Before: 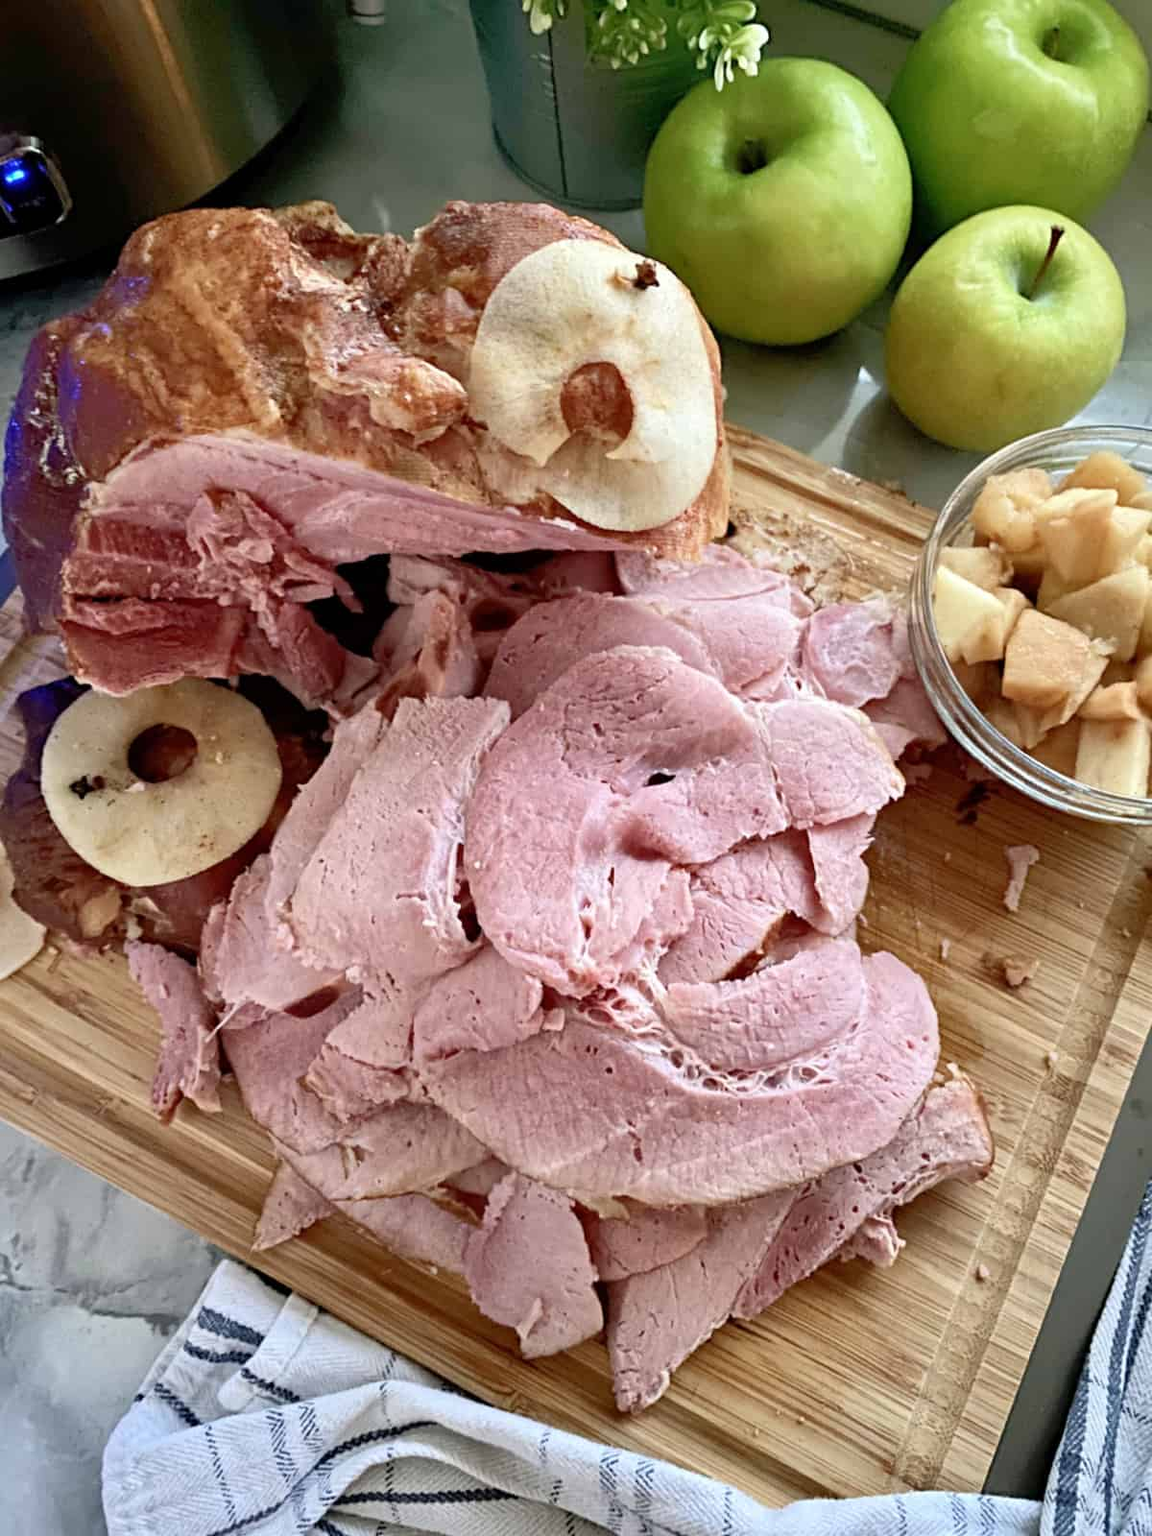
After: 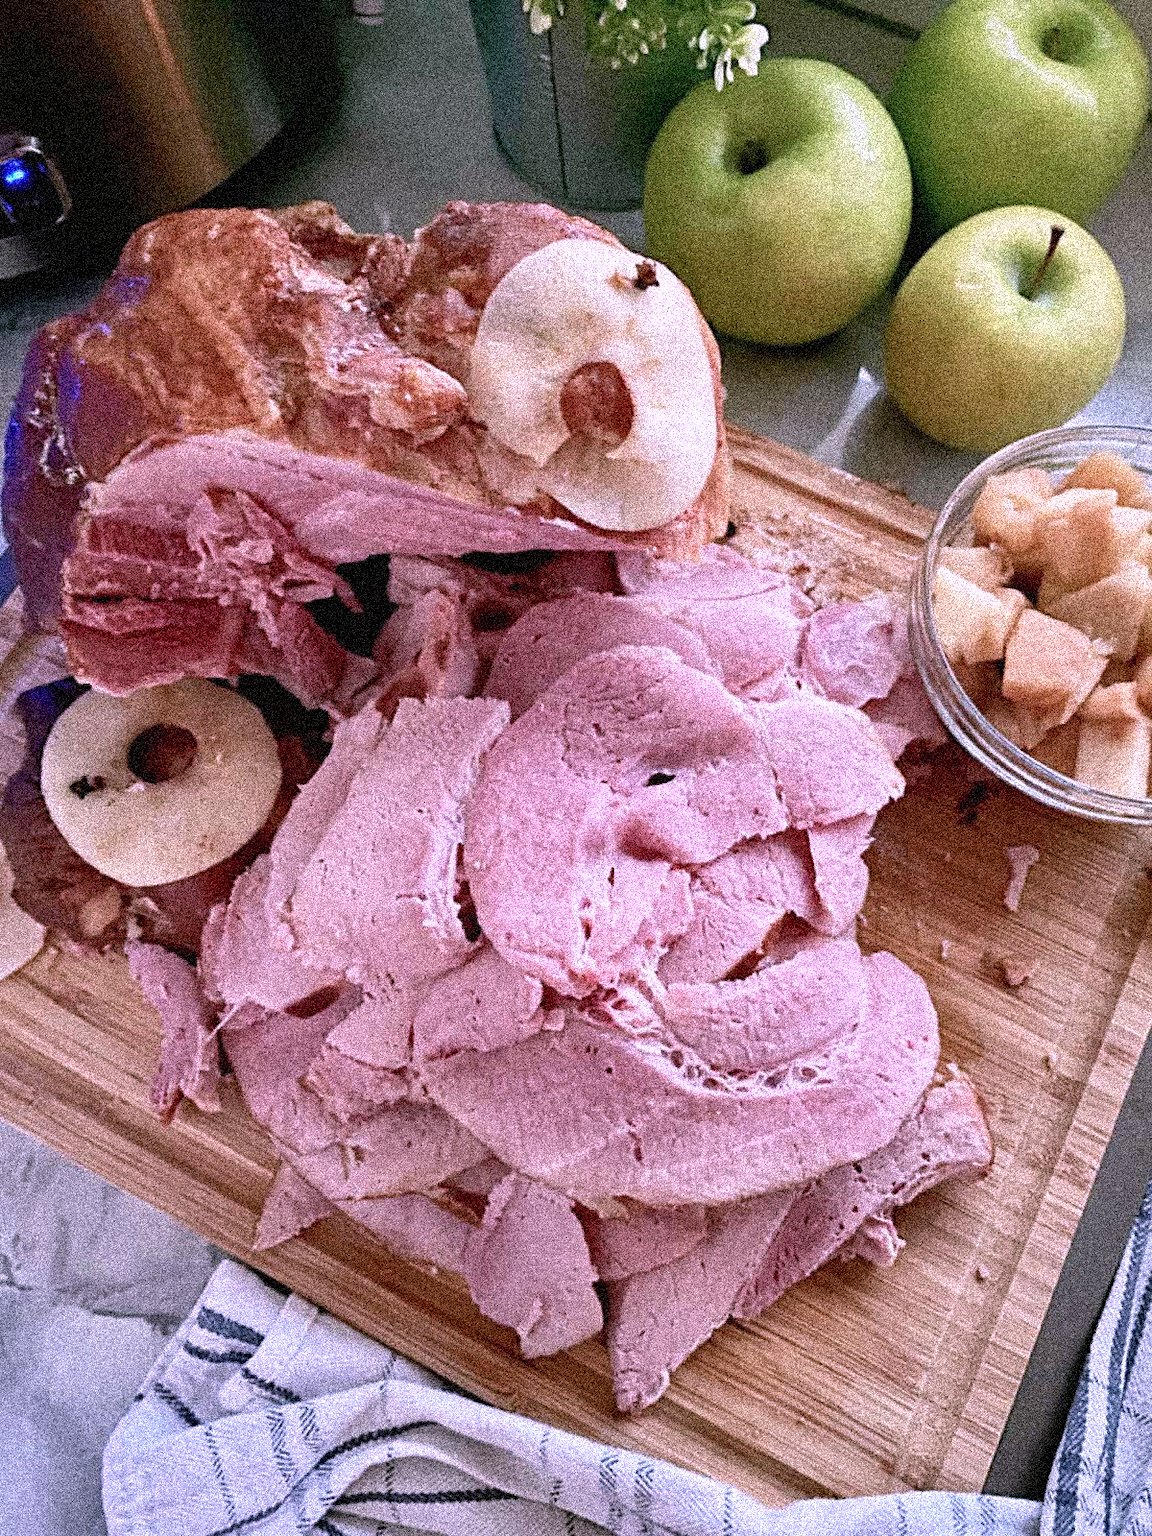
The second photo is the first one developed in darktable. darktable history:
grain: coarseness 3.75 ISO, strength 100%, mid-tones bias 0%
color correction: highlights a* 15.46, highlights b* -20.56
